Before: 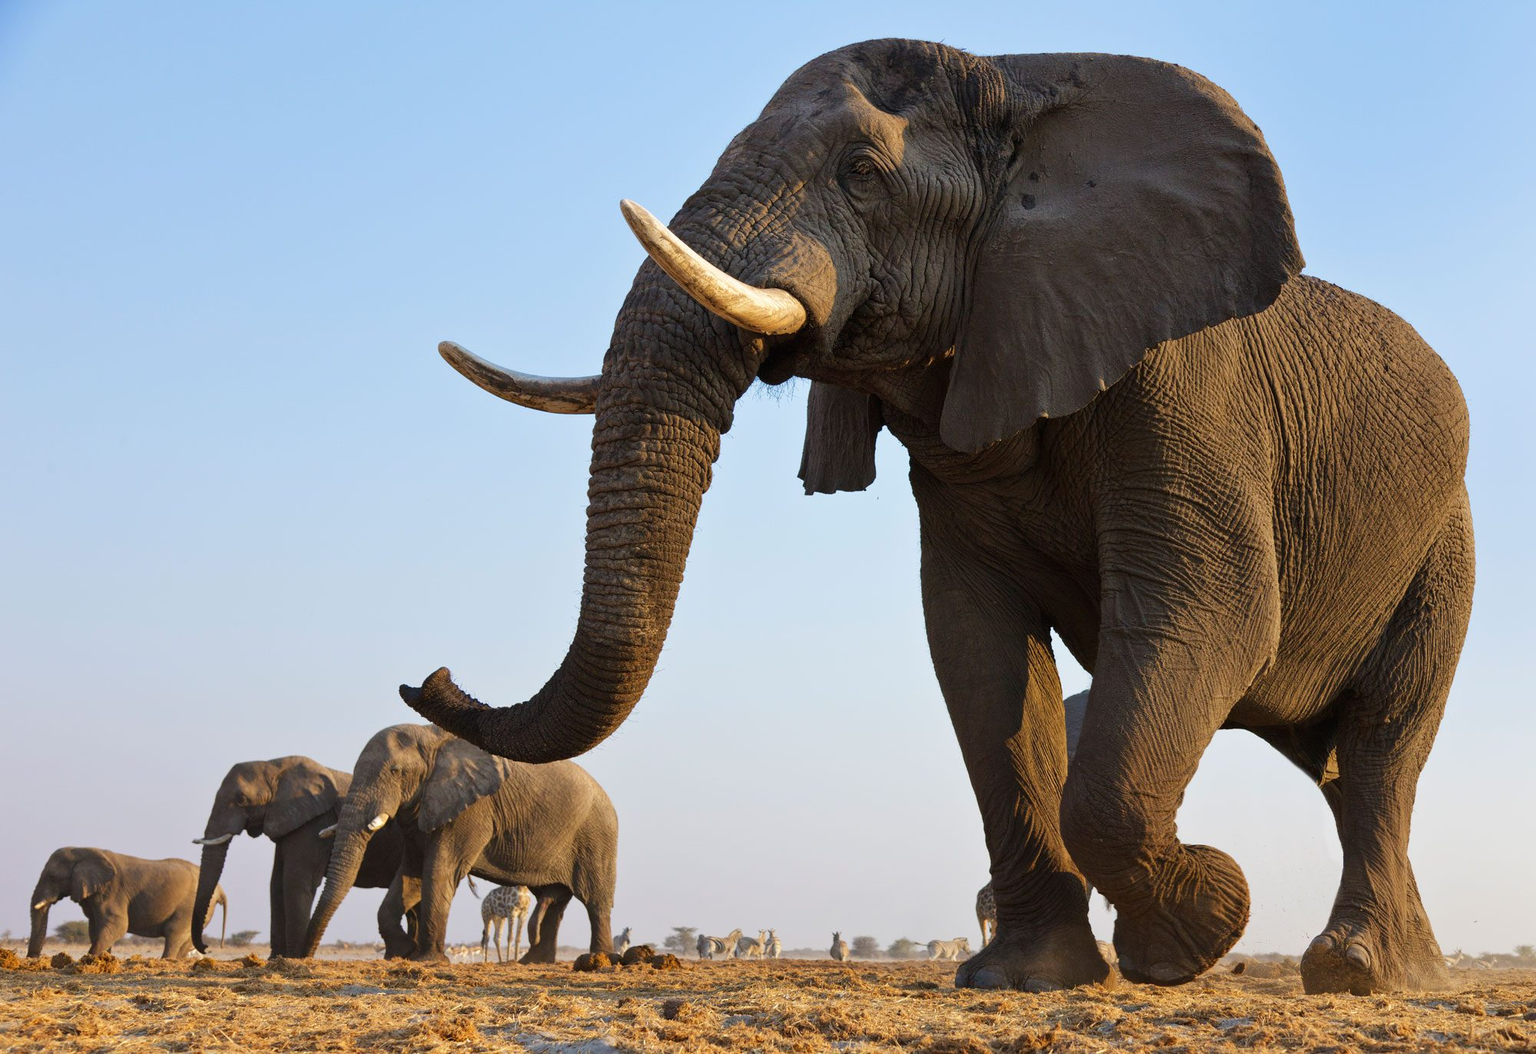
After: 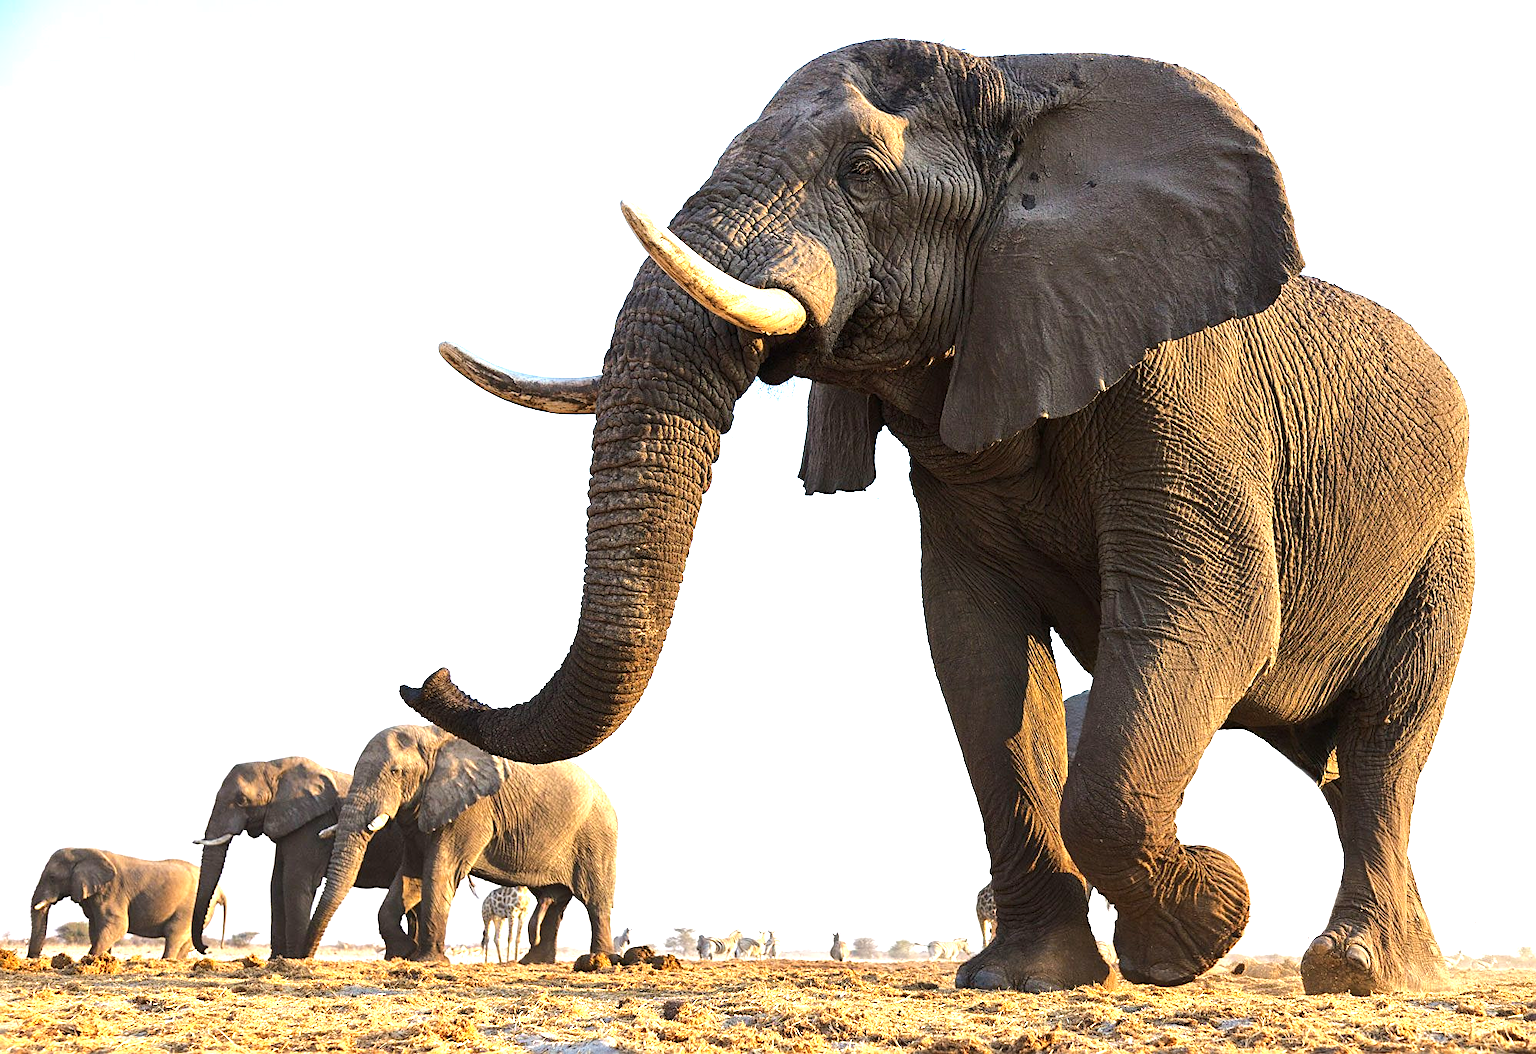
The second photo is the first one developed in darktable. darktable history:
sharpen: amount 0.488
tone equalizer: -8 EV -0.442 EV, -7 EV -0.406 EV, -6 EV -0.362 EV, -5 EV -0.233 EV, -3 EV 0.251 EV, -2 EV 0.304 EV, -1 EV 0.396 EV, +0 EV 0.429 EV, edges refinement/feathering 500, mask exposure compensation -1.57 EV, preserve details no
exposure: black level correction 0, exposure 1.102 EV, compensate exposure bias true, compensate highlight preservation false
